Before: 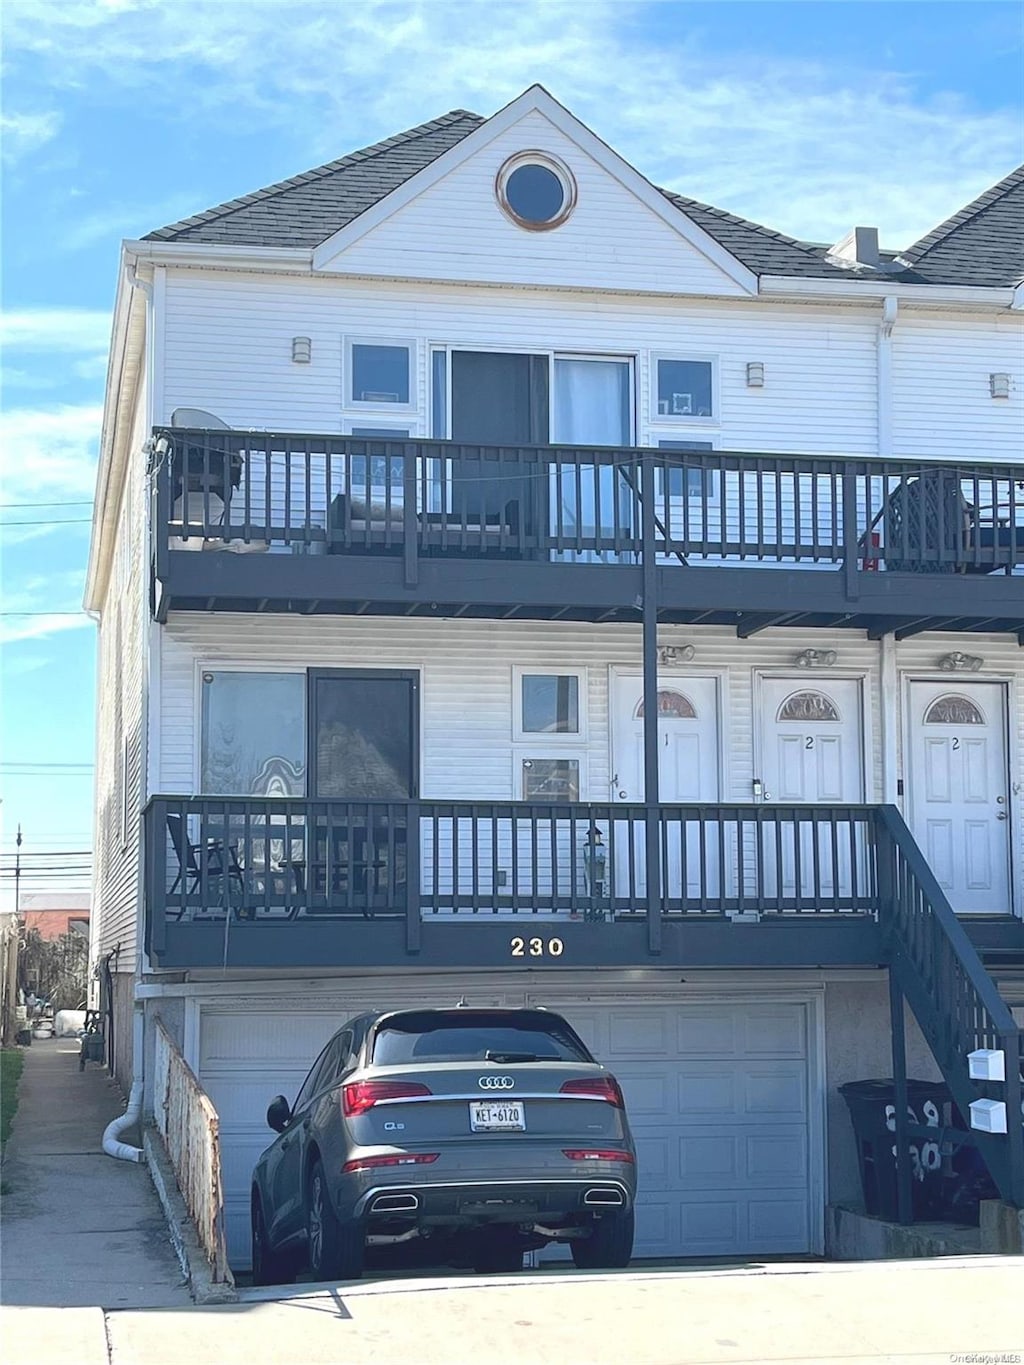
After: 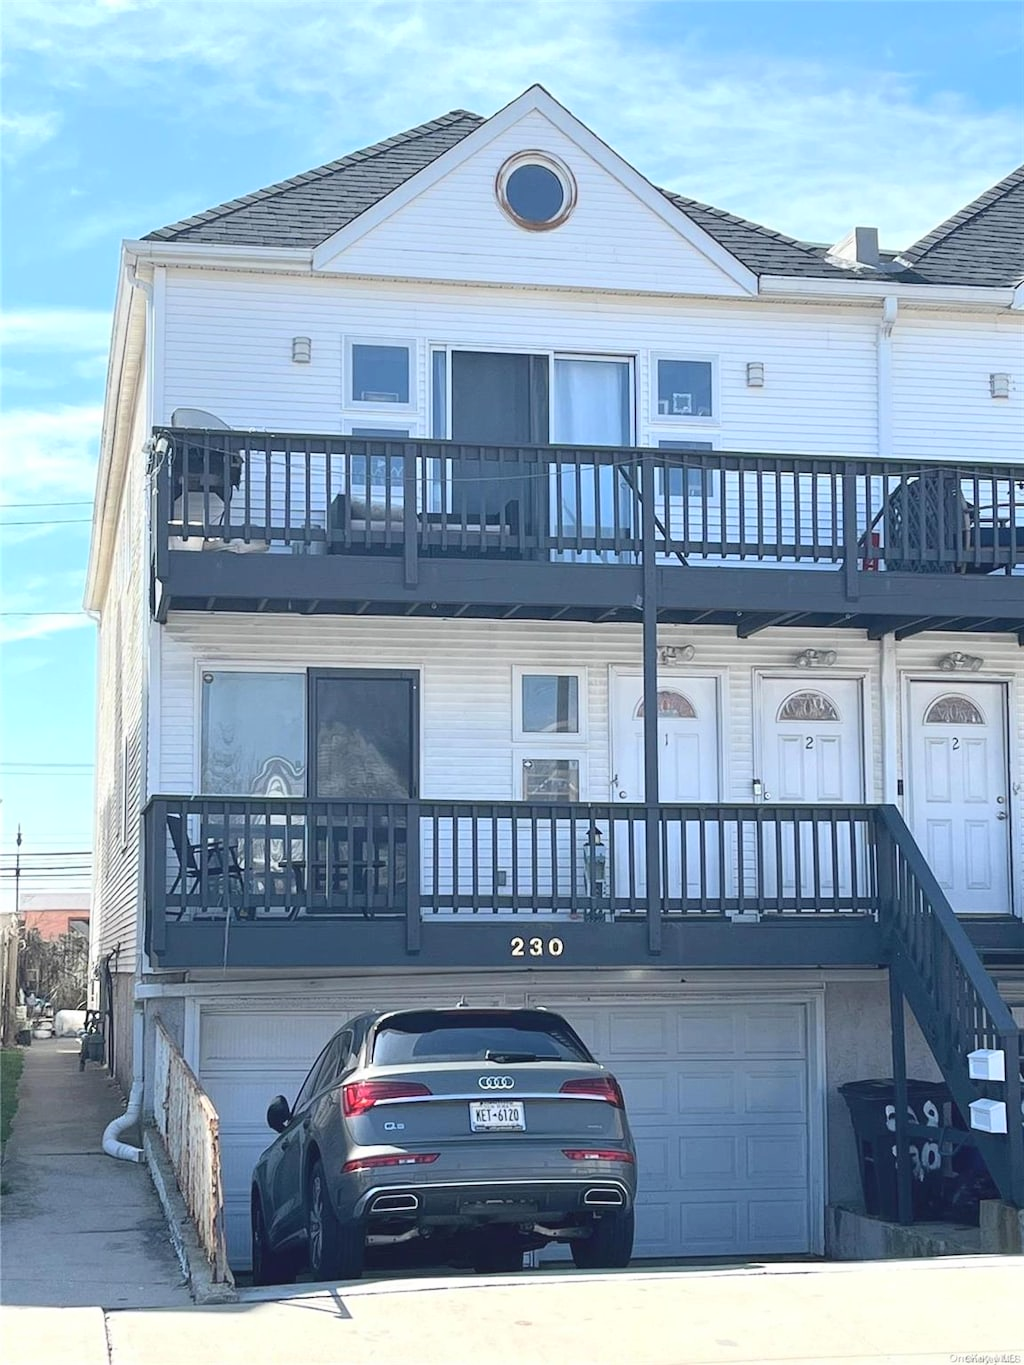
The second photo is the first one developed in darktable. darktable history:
tone curve: curves: ch0 [(0, 0) (0.004, 0.002) (0.02, 0.013) (0.218, 0.218) (0.664, 0.718) (0.832, 0.873) (1, 1)], color space Lab, independent channels, preserve colors none
